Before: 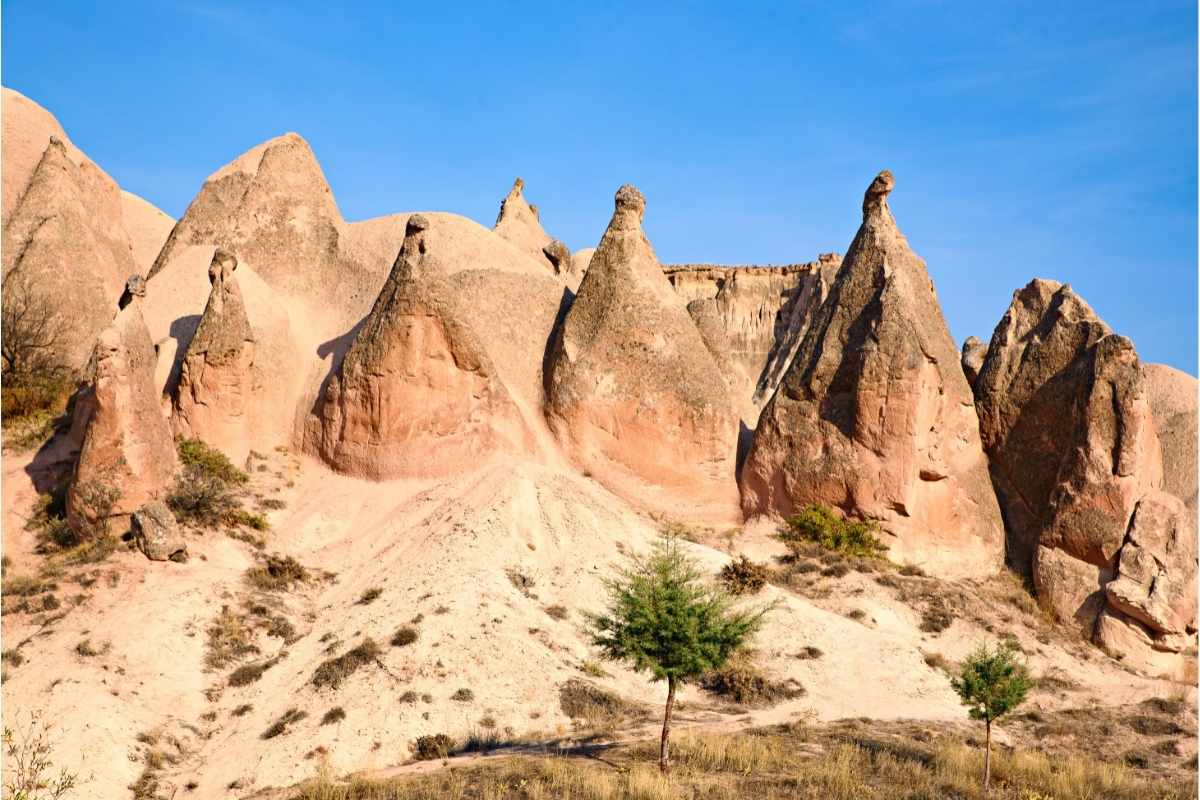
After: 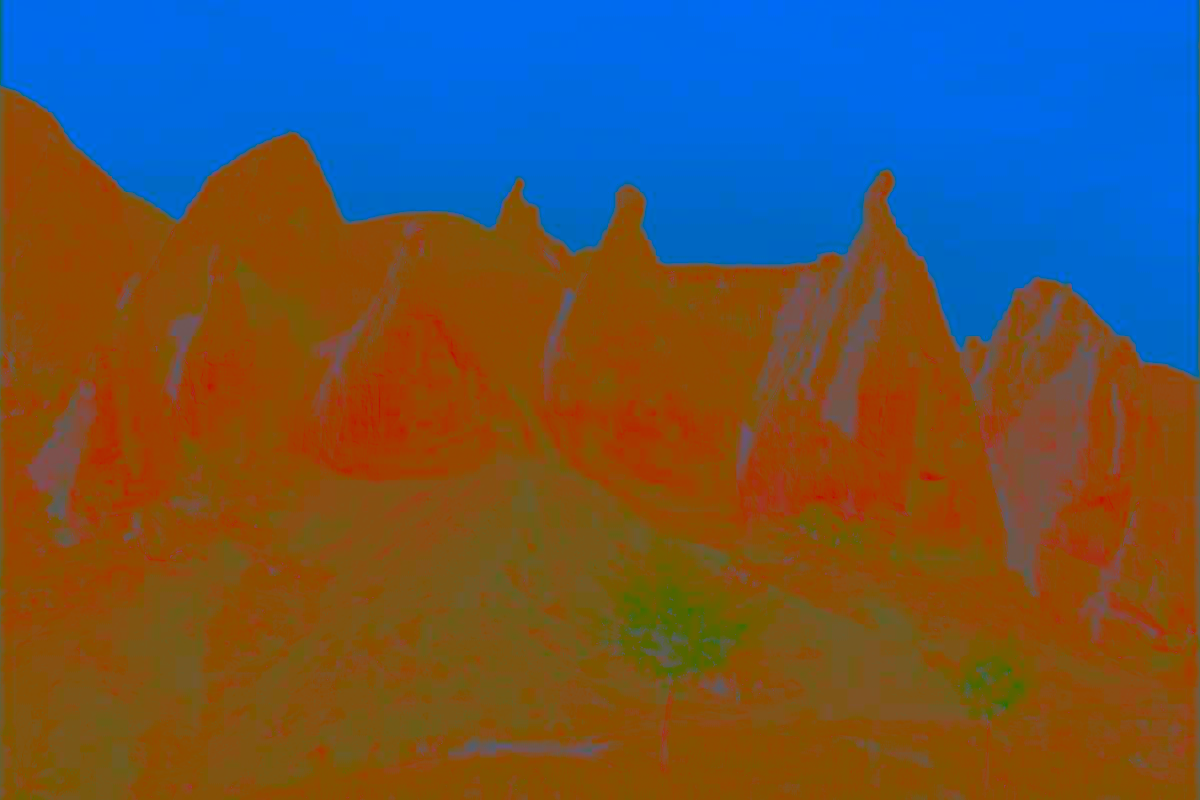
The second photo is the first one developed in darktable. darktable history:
contrast brightness saturation: contrast -0.99, brightness -0.17, saturation 0.75
sharpen: on, module defaults
